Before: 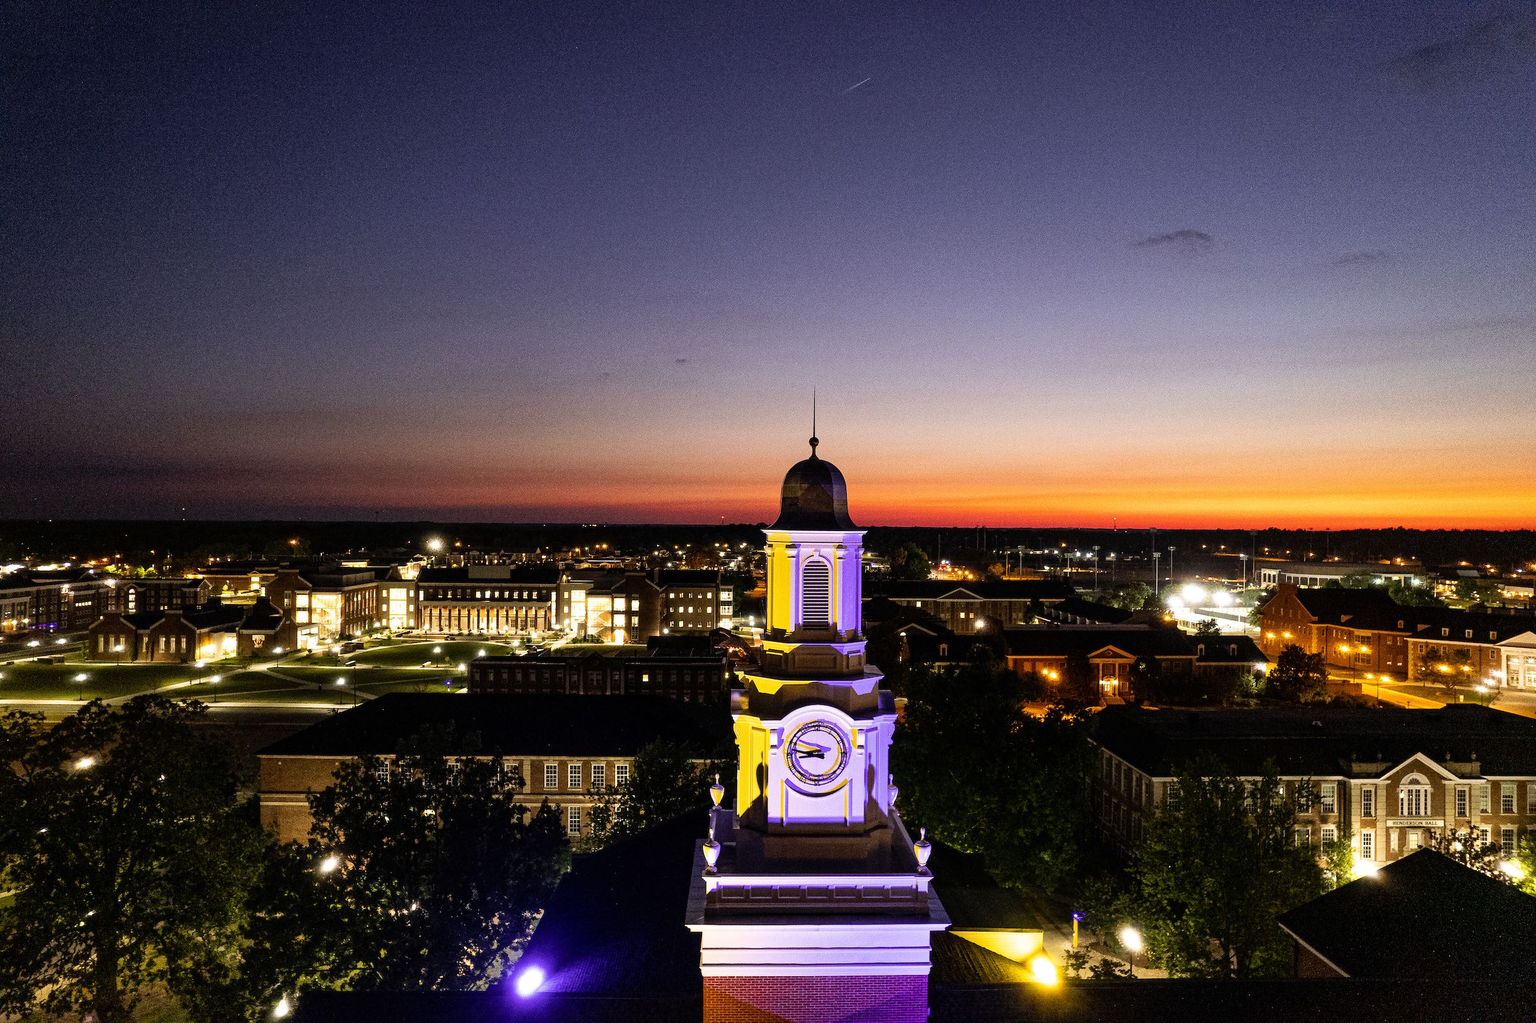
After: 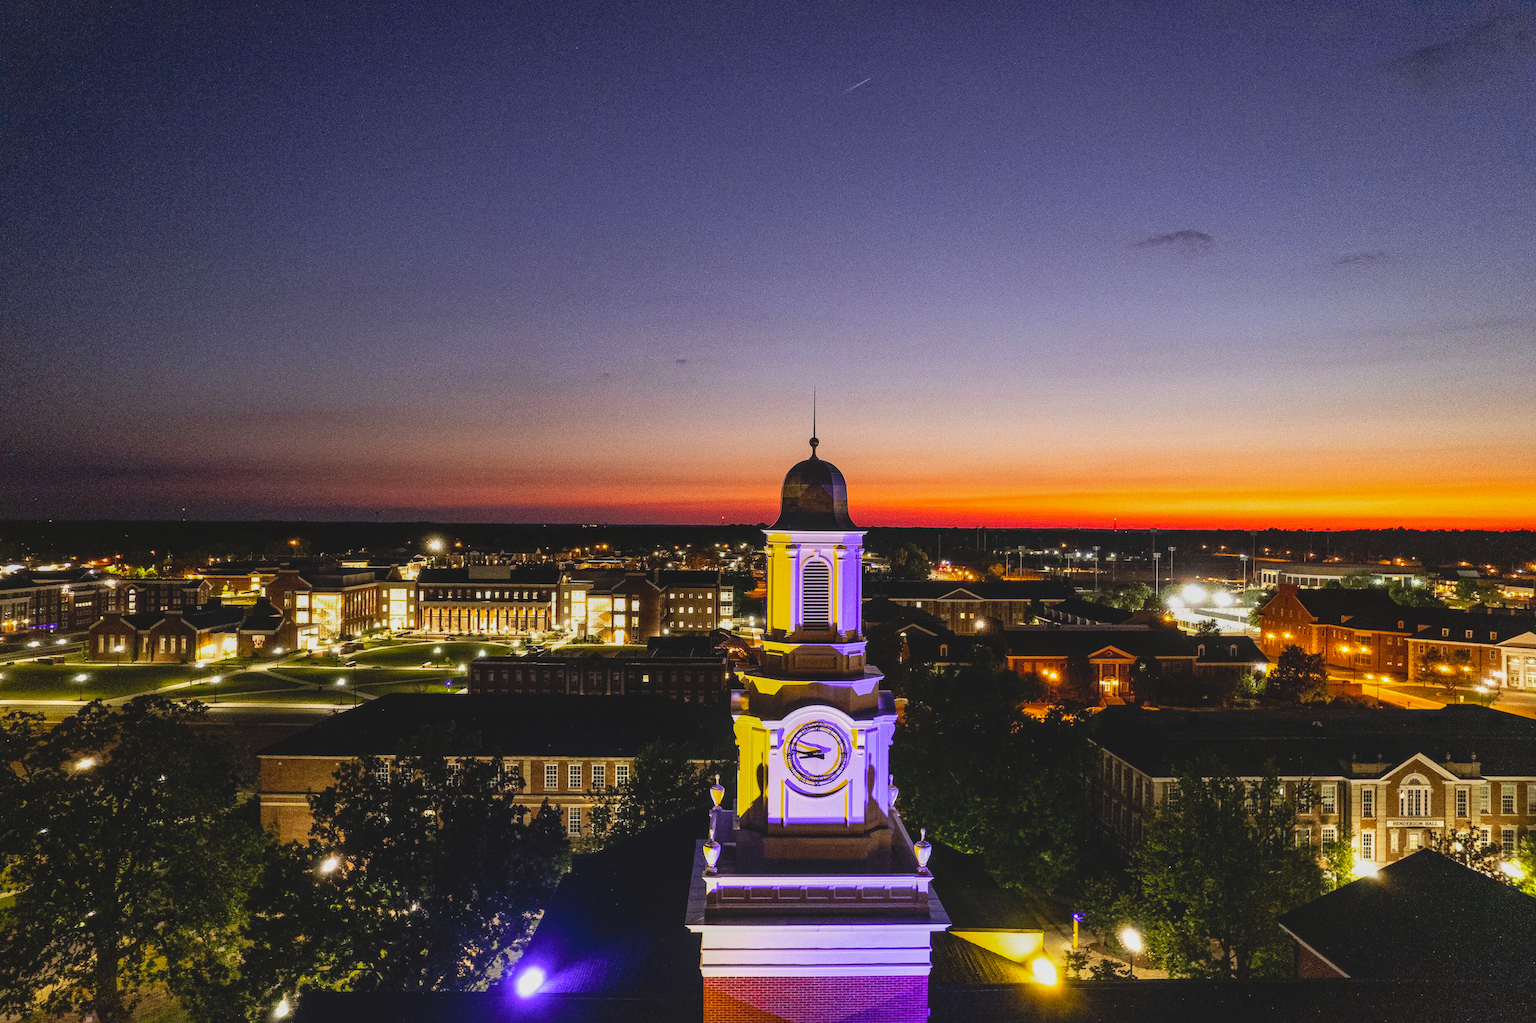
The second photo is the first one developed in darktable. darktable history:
local contrast: on, module defaults
tone equalizer: edges refinement/feathering 500, mask exposure compensation -1.57 EV, preserve details no
contrast brightness saturation: contrast -0.188, saturation 0.189
